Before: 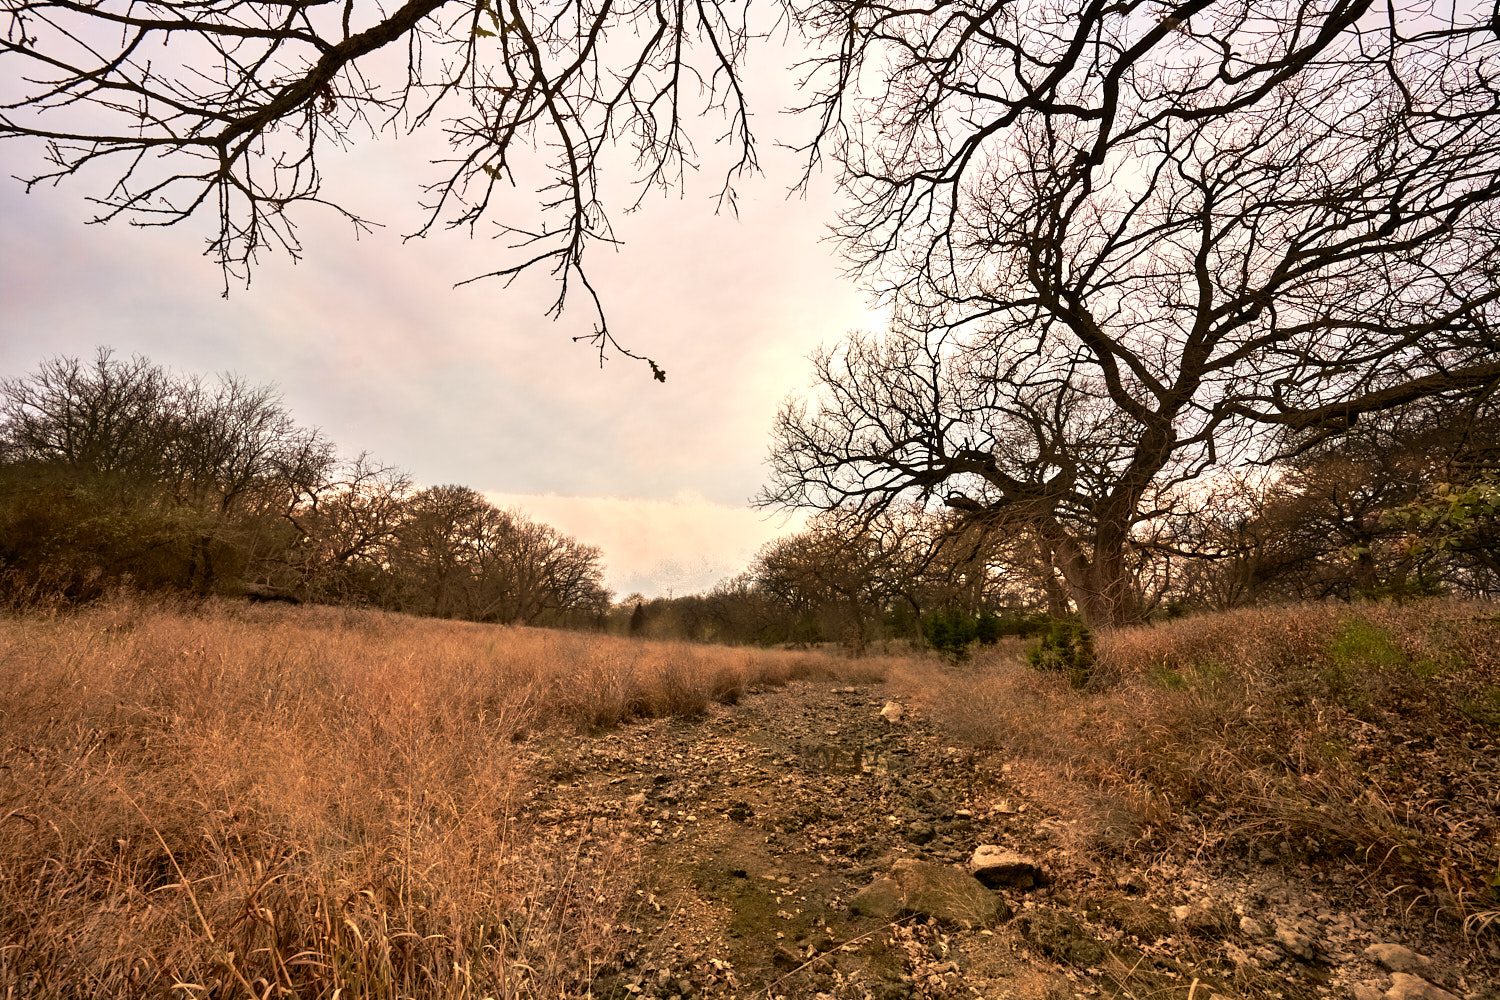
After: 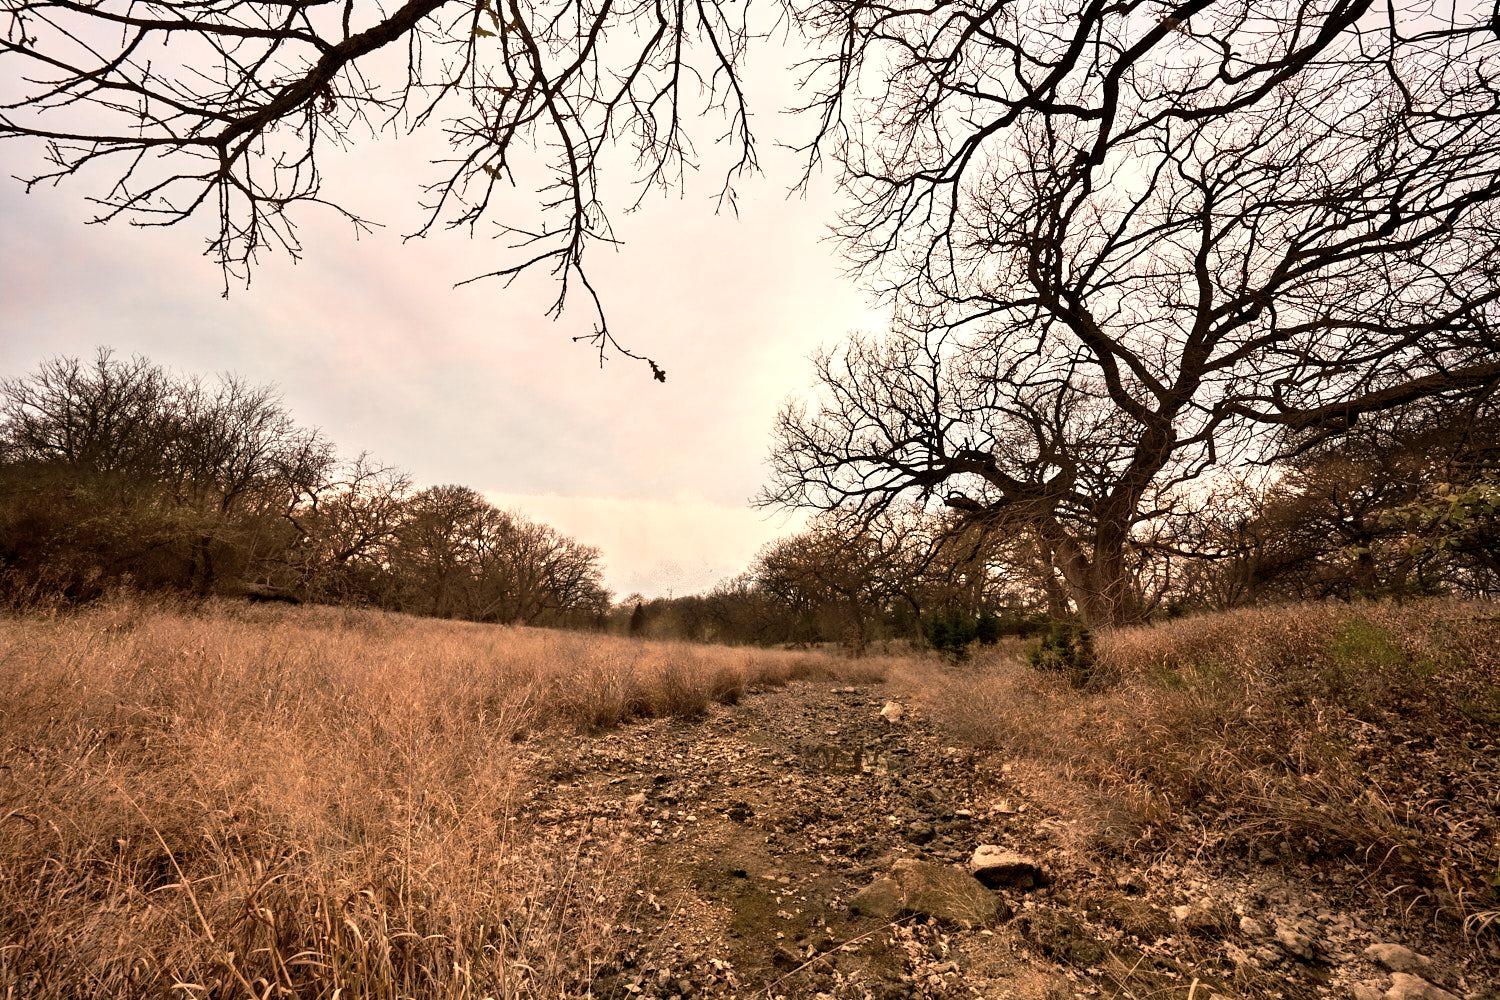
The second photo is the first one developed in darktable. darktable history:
color calibration: output R [1.063, -0.012, -0.003, 0], output G [0, 1.022, 0.021, 0], output B [-0.079, 0.047, 1, 0], illuminant same as pipeline (D50), x 0.345, y 0.359, temperature 4996.03 K
contrast brightness saturation: contrast 0.1, saturation -0.363
